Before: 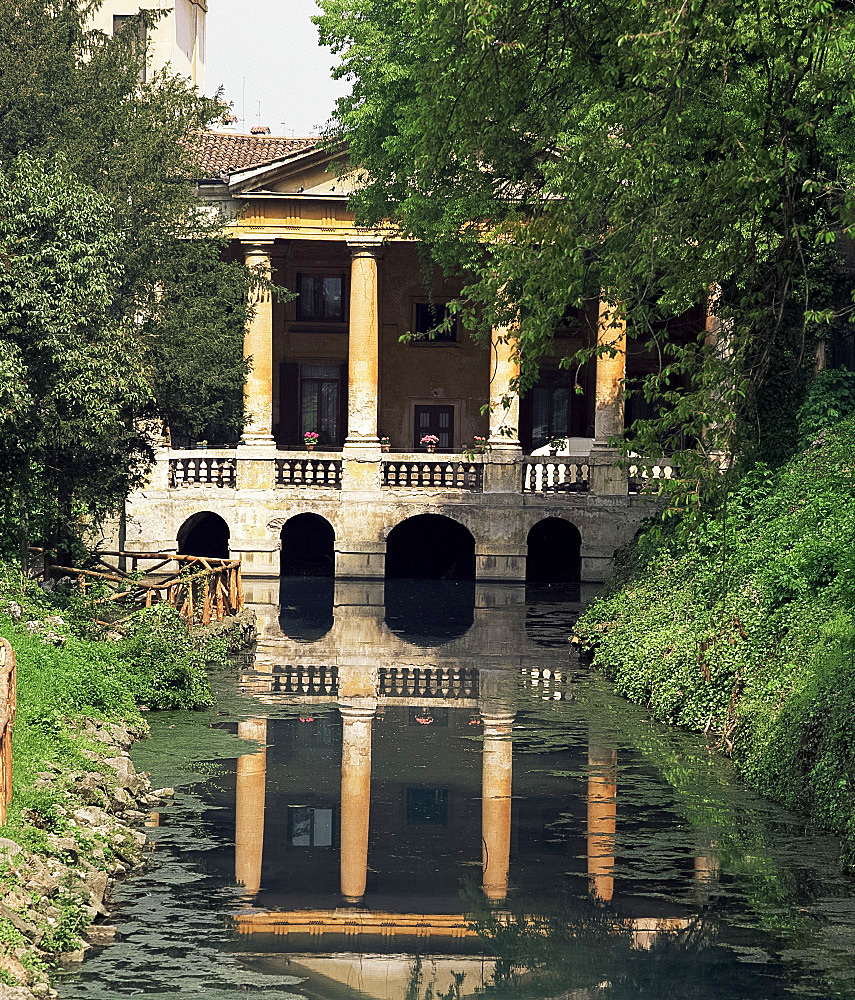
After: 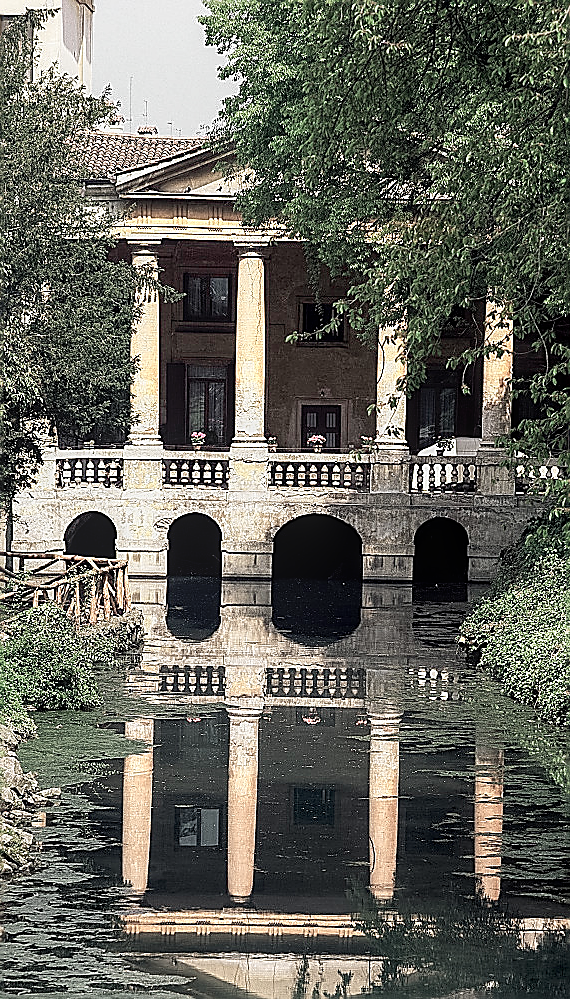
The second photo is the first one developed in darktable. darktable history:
crop and rotate: left 13.425%, right 19.898%
color zones: curves: ch0 [(0, 0.6) (0.129, 0.585) (0.193, 0.596) (0.429, 0.5) (0.571, 0.5) (0.714, 0.5) (0.857, 0.5) (1, 0.6)]; ch1 [(0, 0.453) (0.112, 0.245) (0.213, 0.252) (0.429, 0.233) (0.571, 0.231) (0.683, 0.242) (0.857, 0.296) (1, 0.453)]
sharpen: radius 1.417, amount 1.26, threshold 0.761
local contrast: detail 130%
